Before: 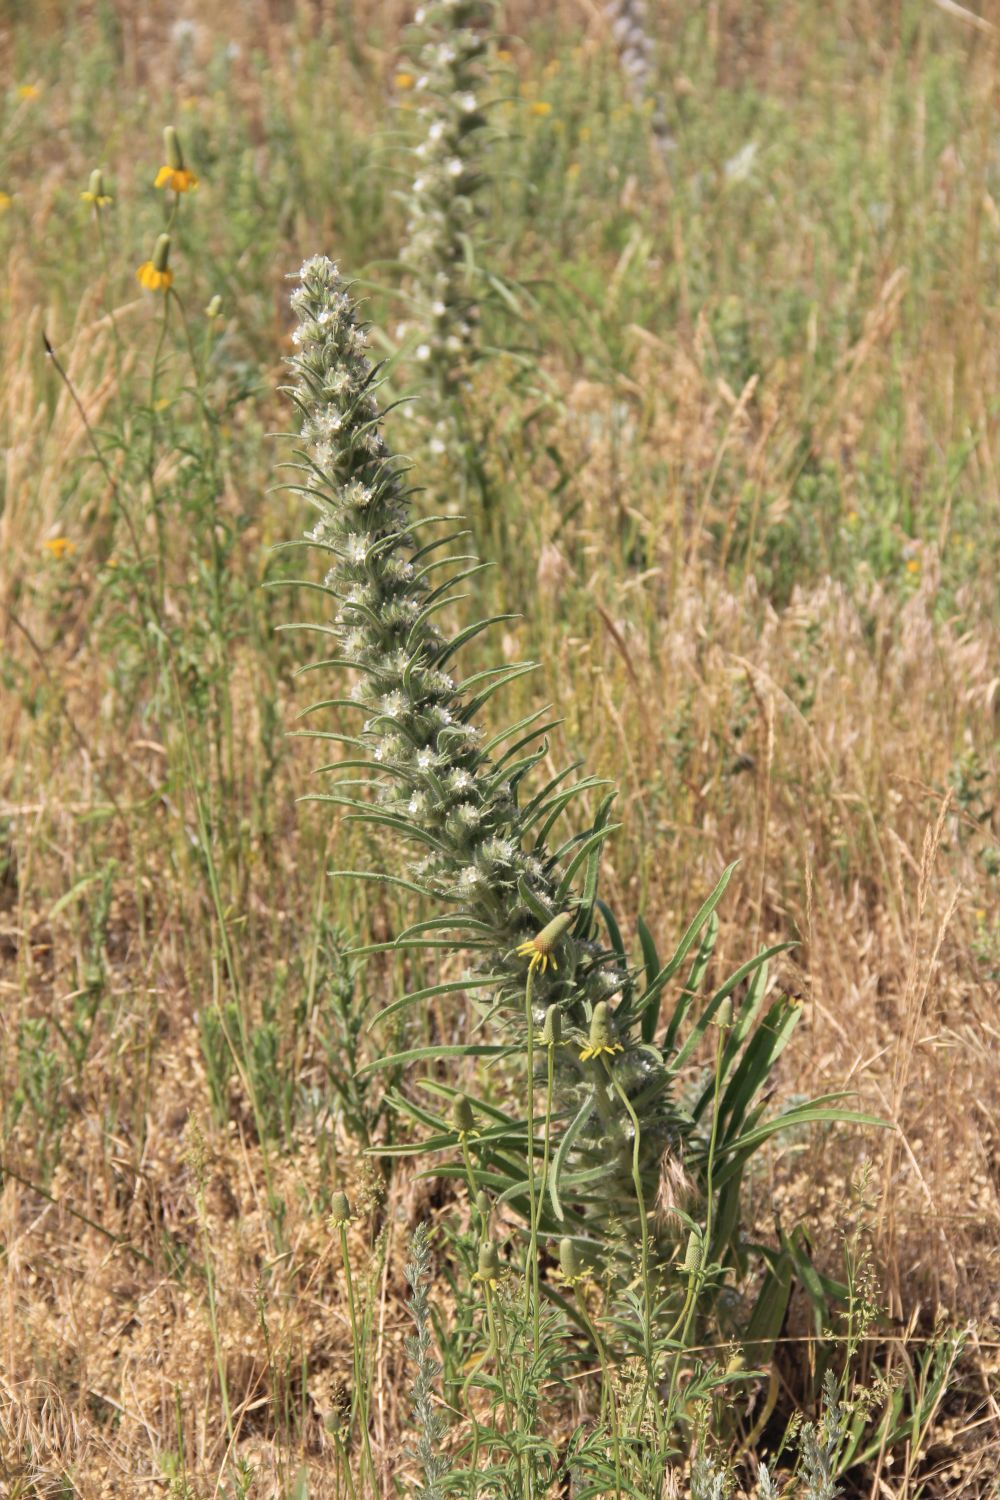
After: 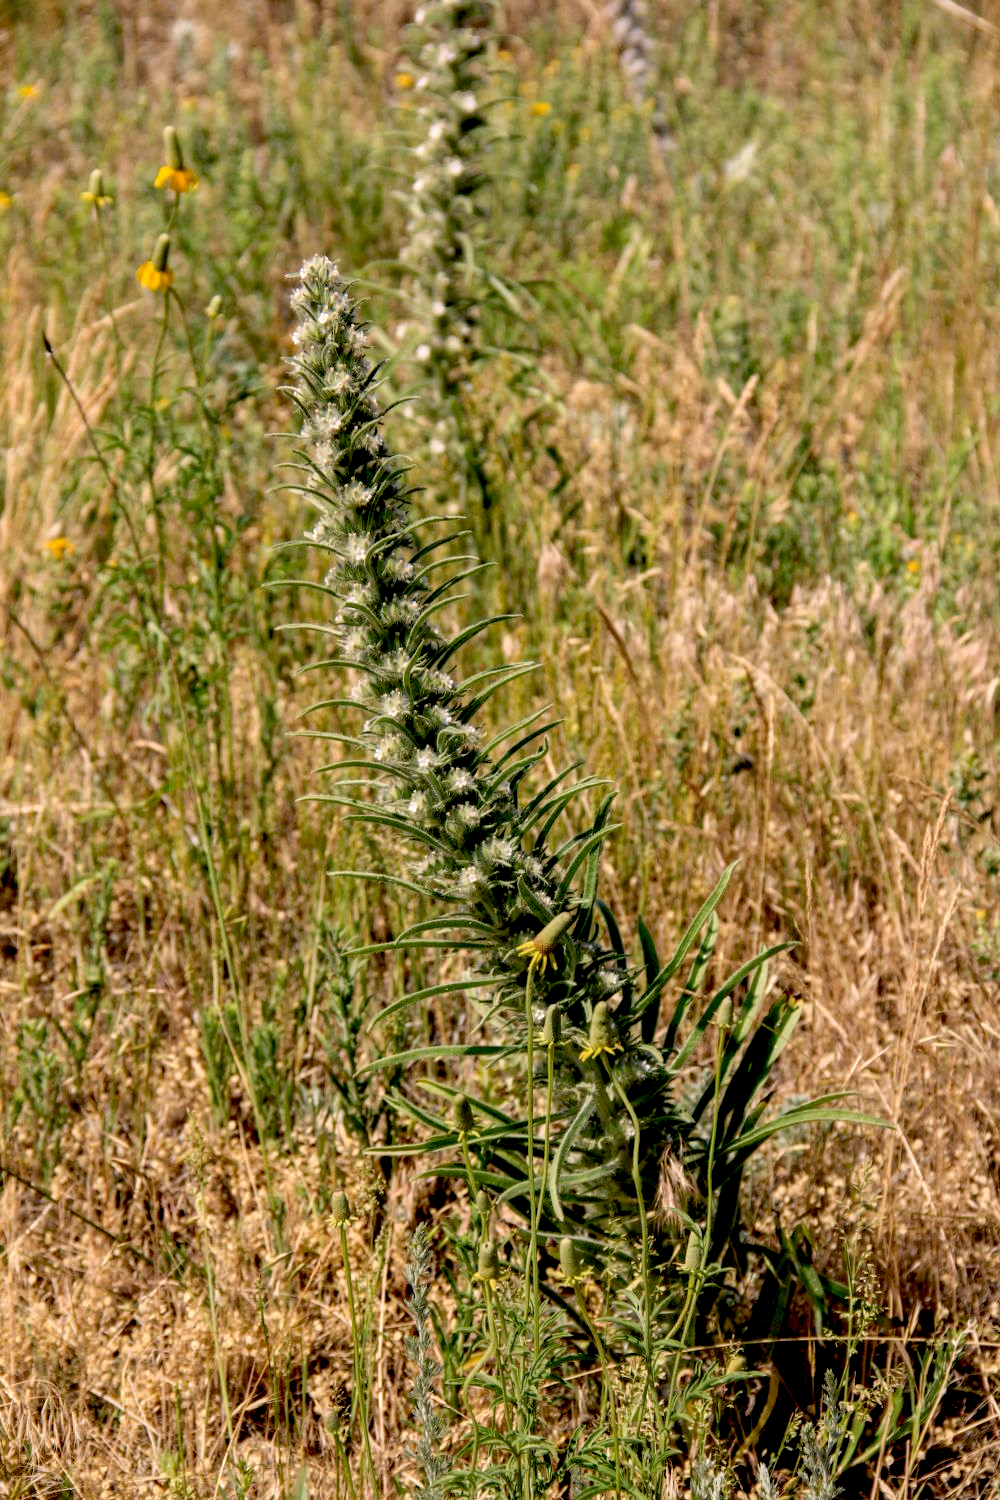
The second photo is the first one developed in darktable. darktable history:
exposure: black level correction 0.058, compensate exposure bias true, compensate highlight preservation false
local contrast: on, module defaults
color correction: highlights a* 5.45, highlights b* 5.29, shadows a* -4.84, shadows b* -5.15
